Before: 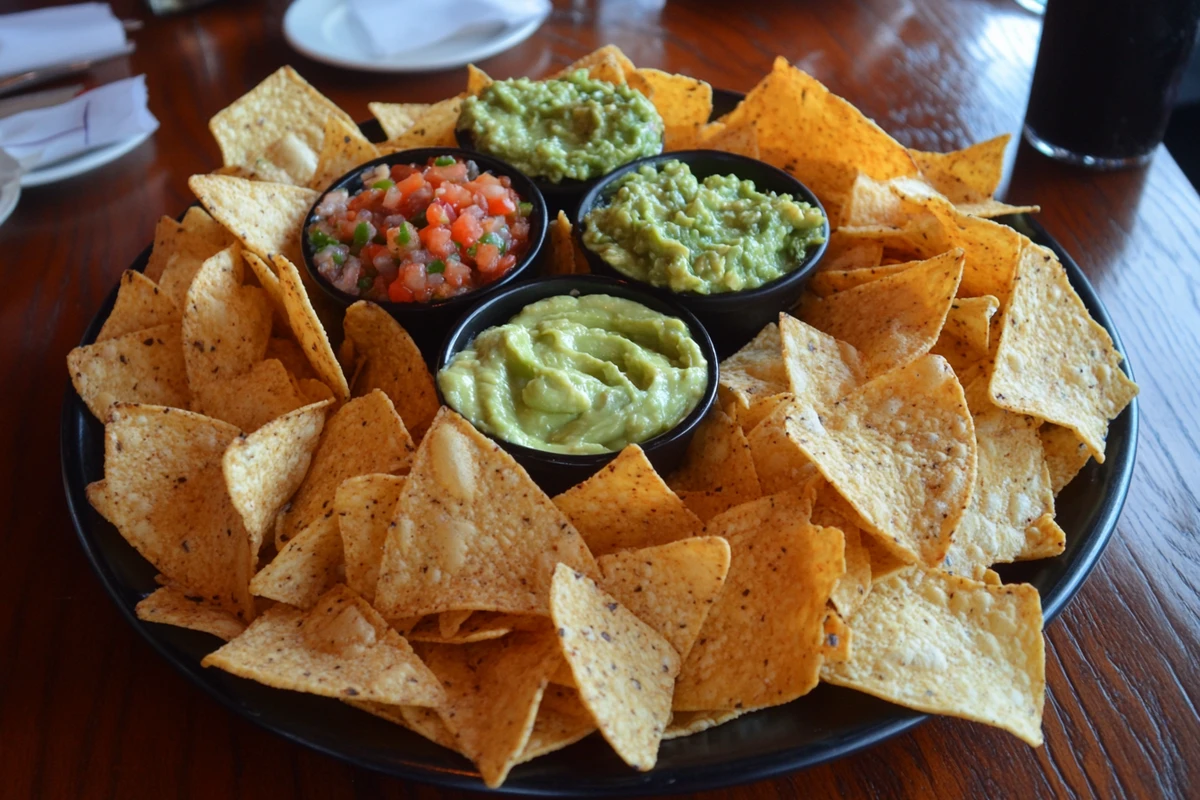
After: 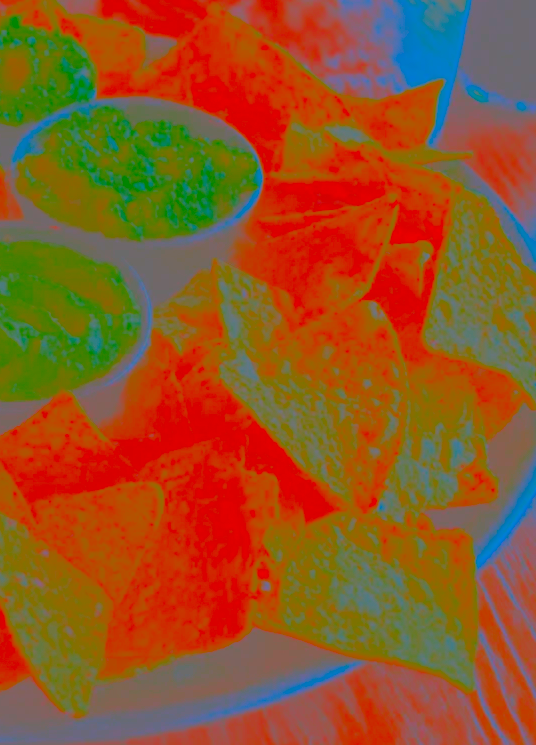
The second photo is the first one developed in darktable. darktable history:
contrast brightness saturation: contrast -0.971, brightness -0.168, saturation 0.757
tone curve: curves: ch0 [(0, 0.023) (0.087, 0.065) (0.184, 0.168) (0.45, 0.54) (0.57, 0.683) (0.722, 0.825) (0.877, 0.948) (1, 1)]; ch1 [(0, 0) (0.388, 0.369) (0.44, 0.44) (0.489, 0.481) (0.534, 0.551) (0.657, 0.659) (1, 1)]; ch2 [(0, 0) (0.353, 0.317) (0.408, 0.427) (0.472, 0.46) (0.5, 0.496) (0.537, 0.539) (0.576, 0.592) (0.625, 0.631) (1, 1)], preserve colors none
crop: left 47.296%, top 6.772%, right 7.966%
